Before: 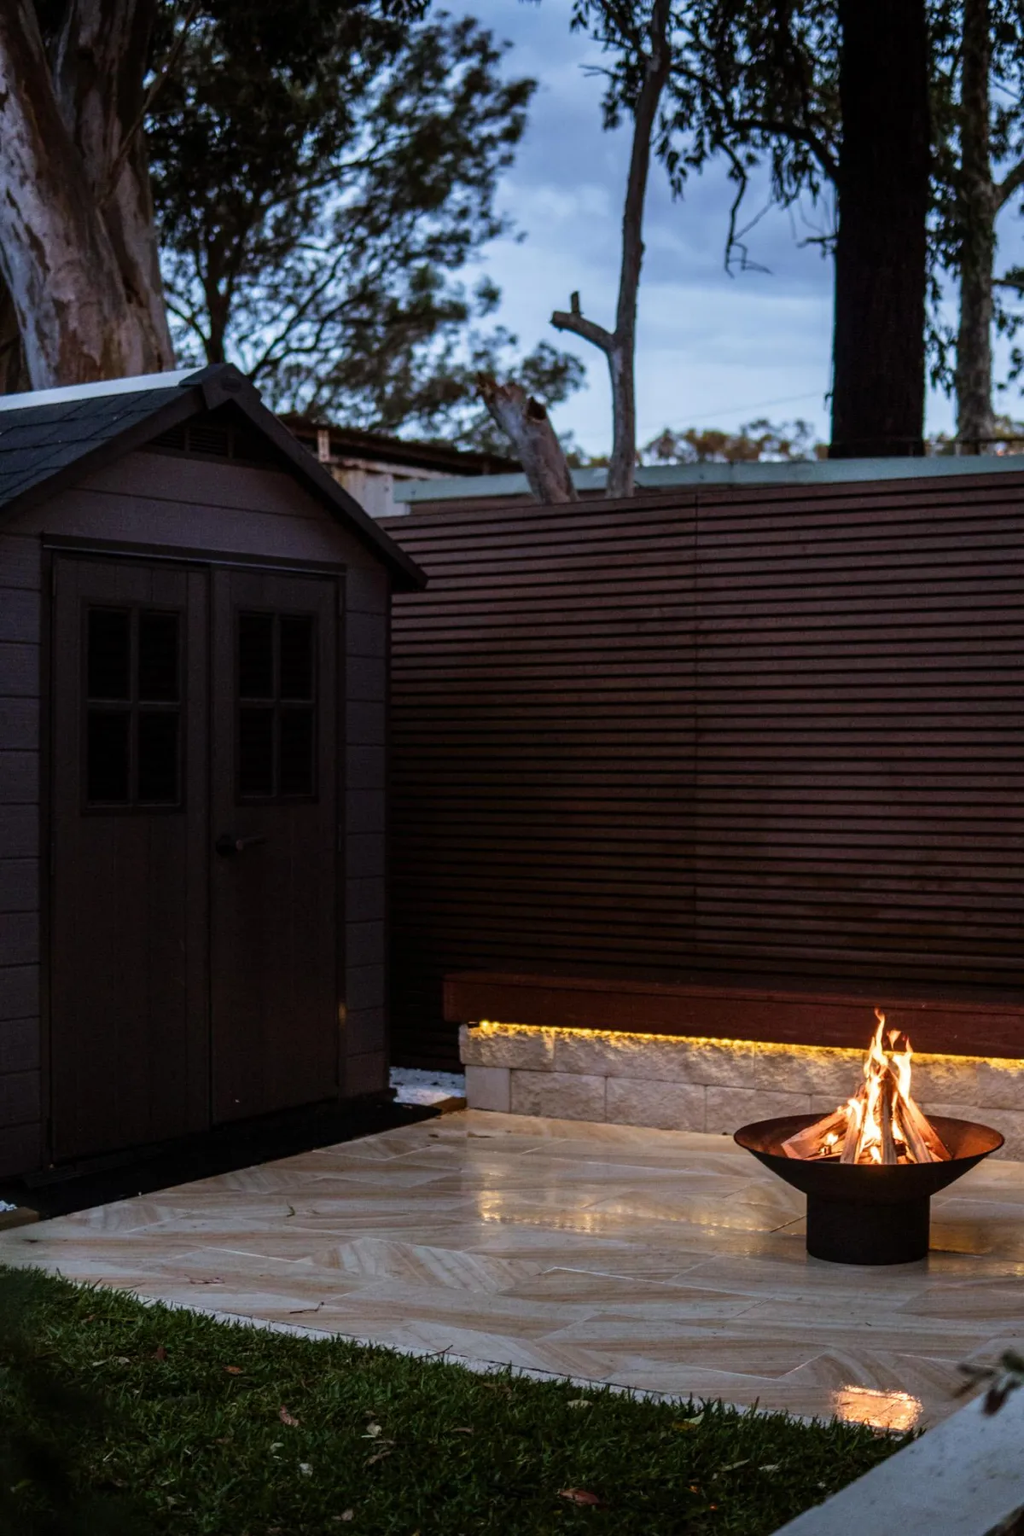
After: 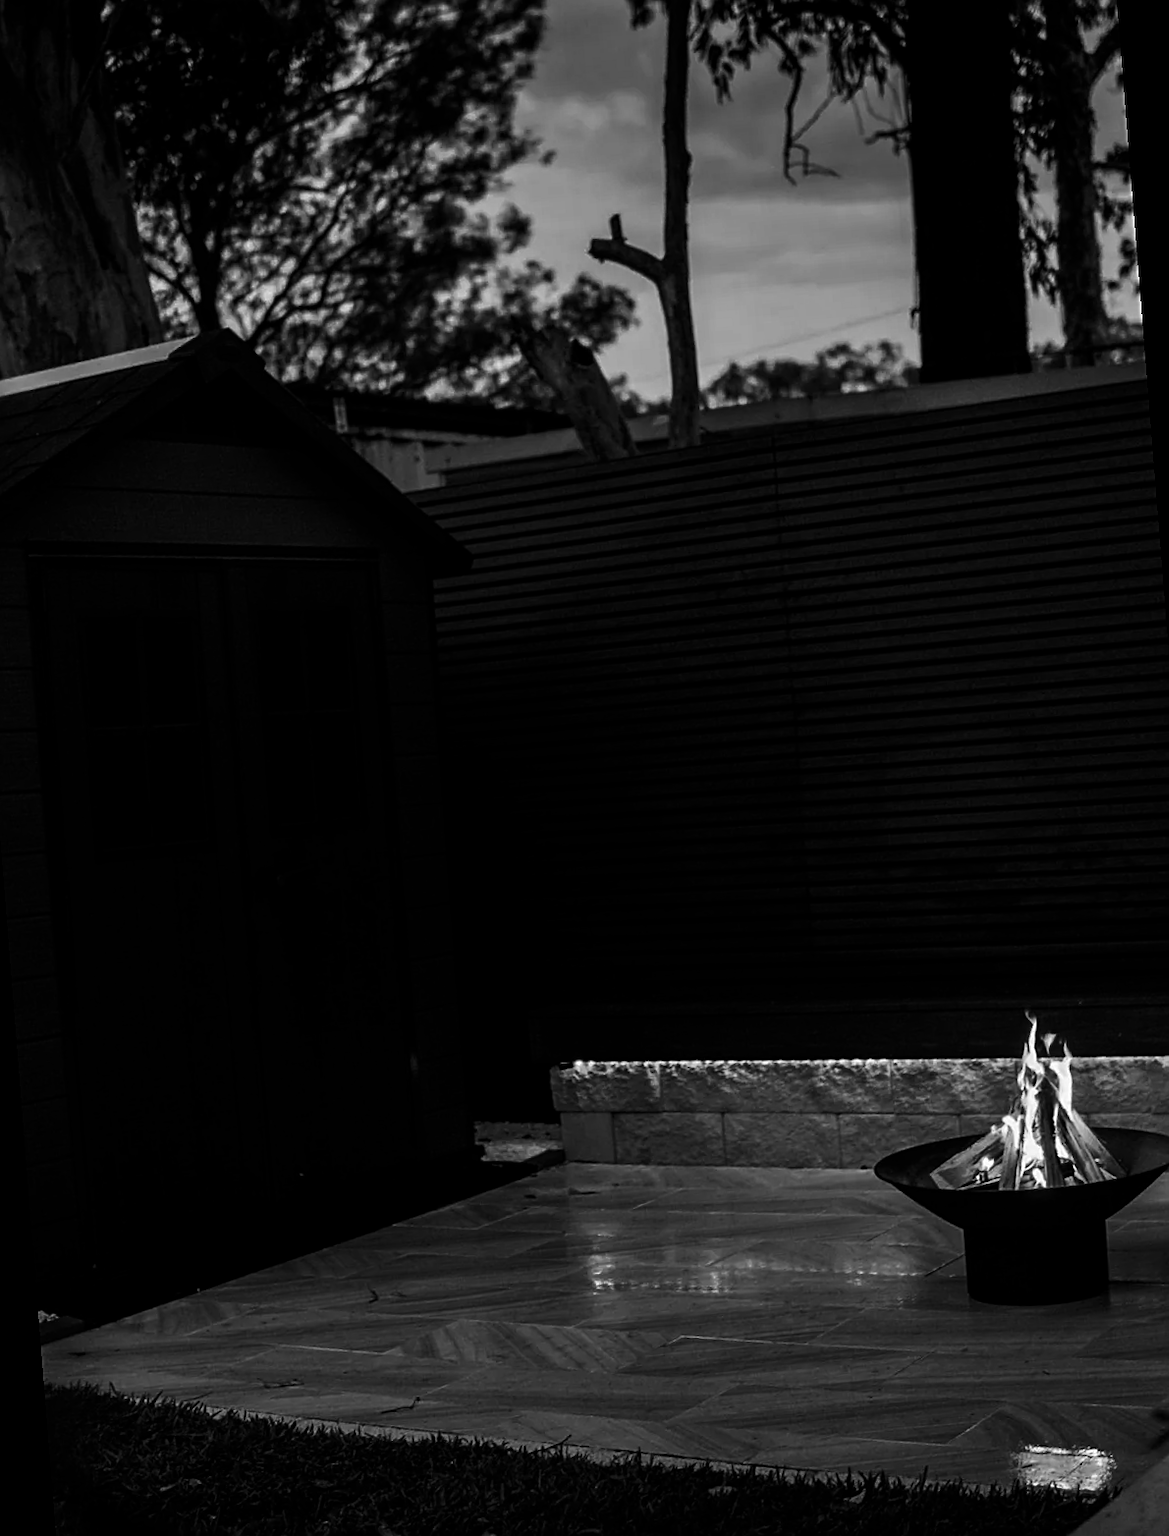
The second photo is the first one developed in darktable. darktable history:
sharpen: on, module defaults
rotate and perspective: rotation -4.57°, crop left 0.054, crop right 0.944, crop top 0.087, crop bottom 0.914
contrast brightness saturation: contrast -0.03, brightness -0.59, saturation -1
